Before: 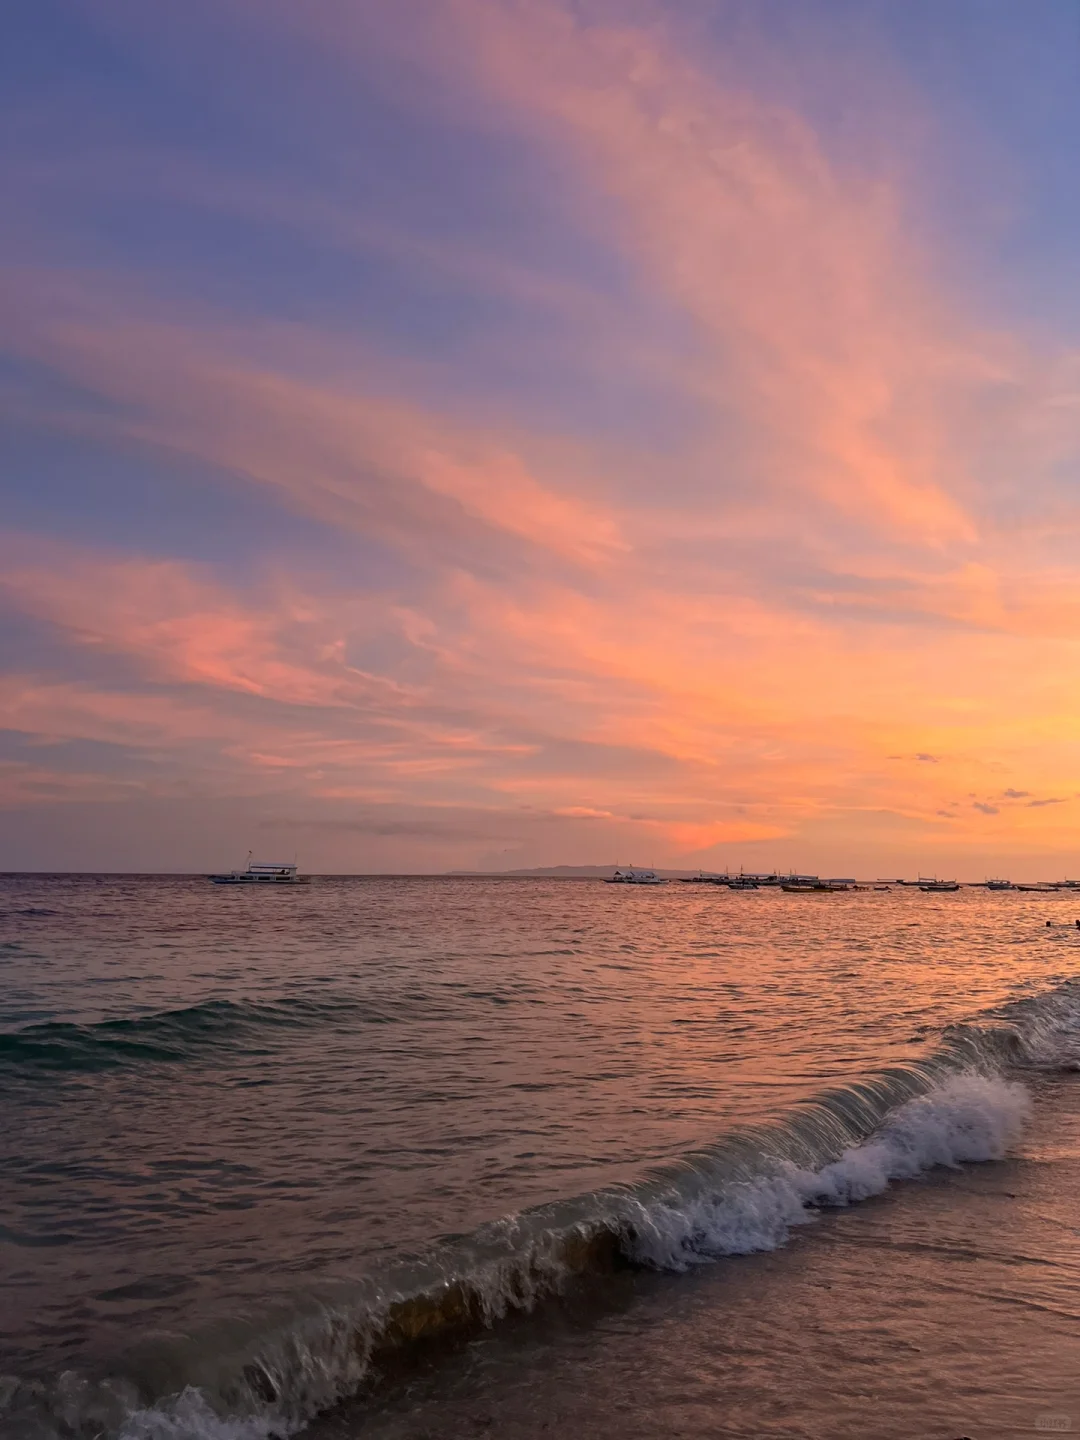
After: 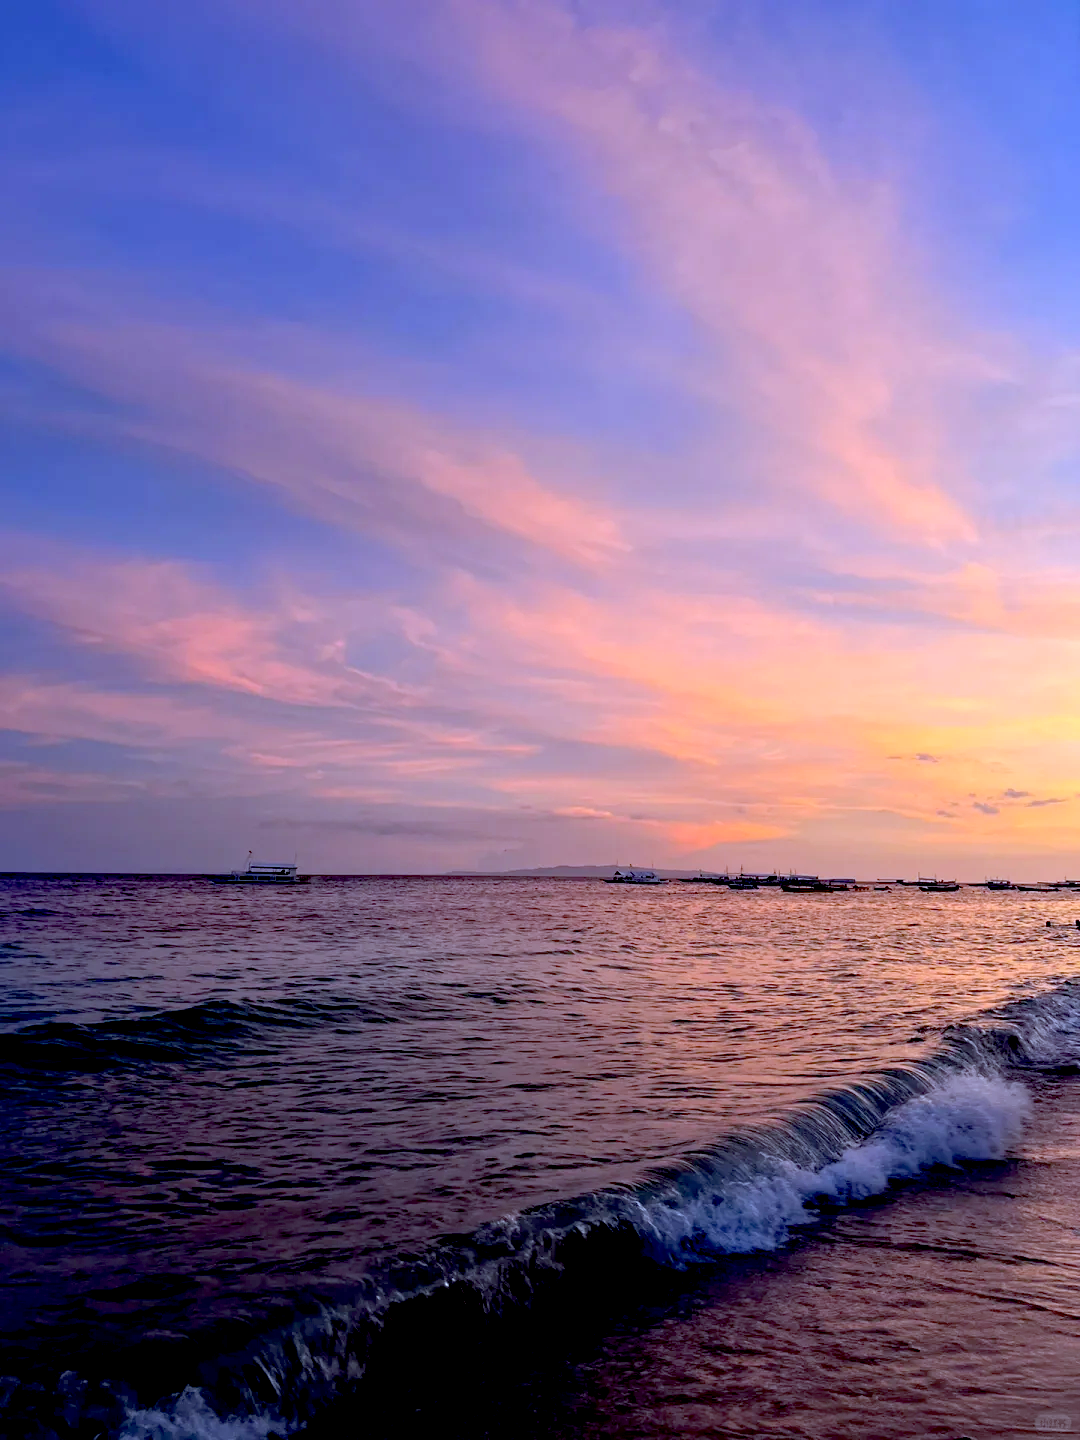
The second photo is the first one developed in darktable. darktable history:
exposure: black level correction 0.04, exposure 0.5 EV, compensate highlight preservation false
white balance: red 0.871, blue 1.249
